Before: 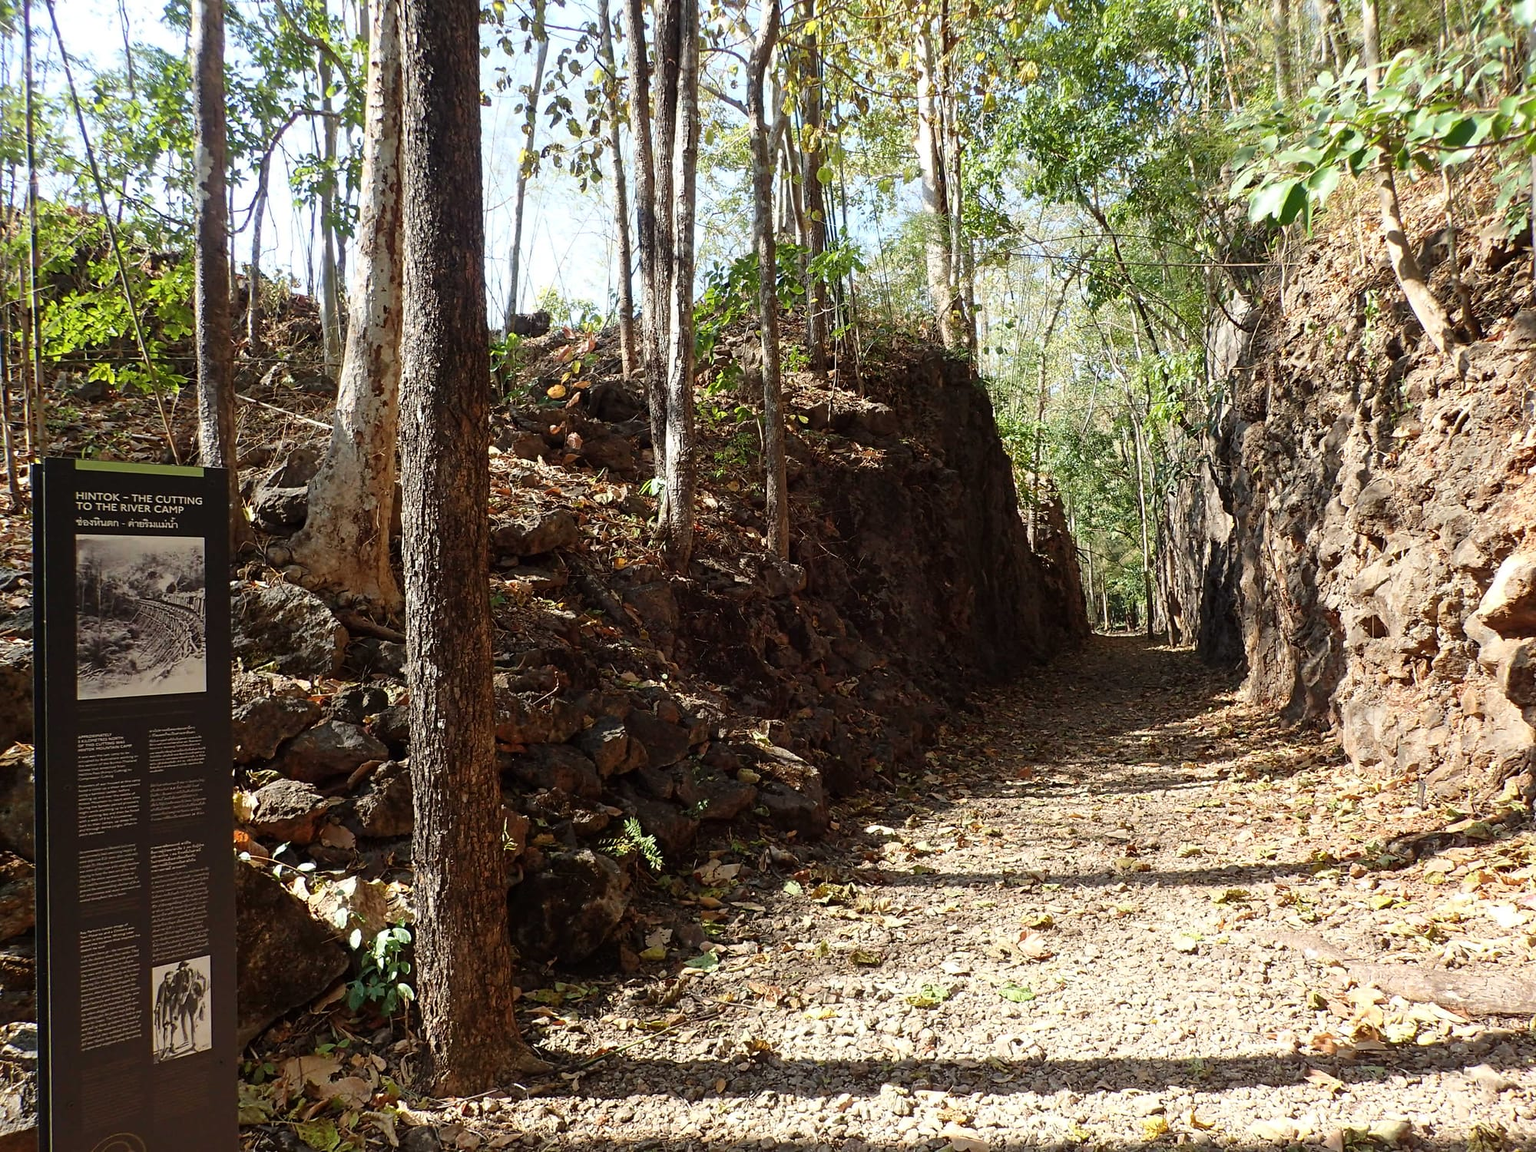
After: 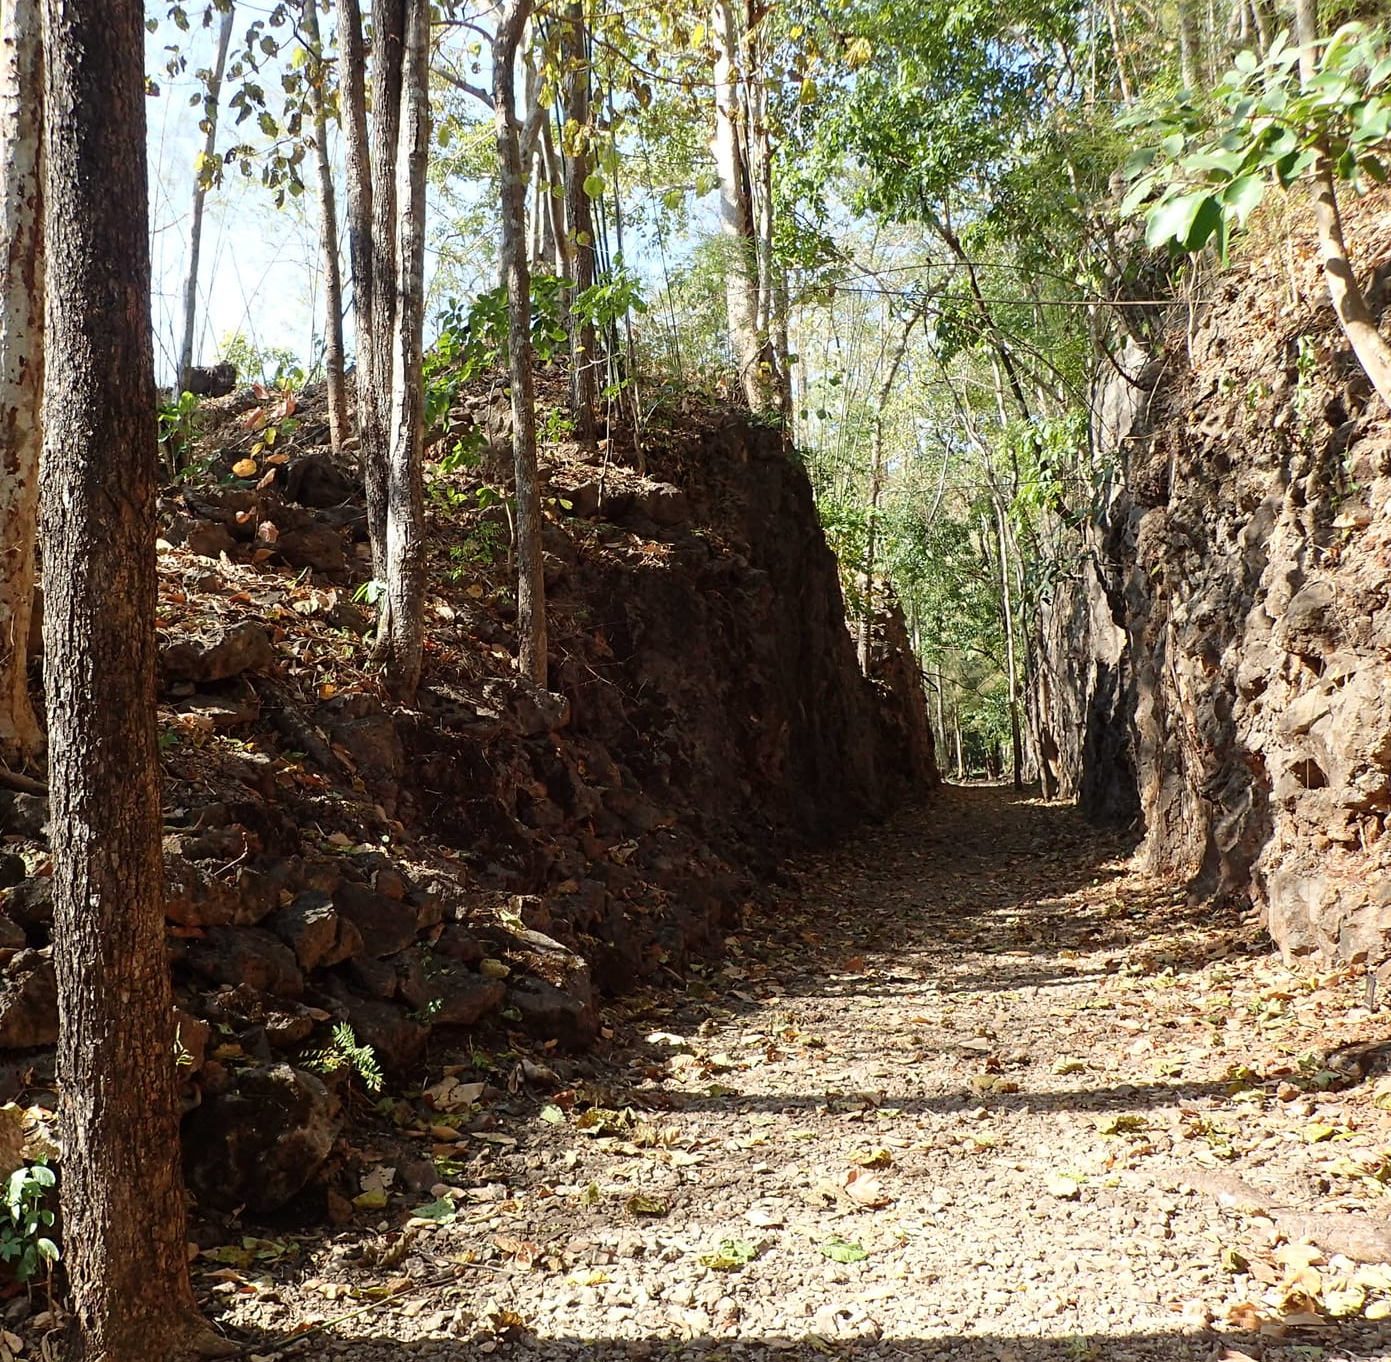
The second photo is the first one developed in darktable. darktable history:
color balance rgb: on, module defaults
crop and rotate: left 24.034%, top 2.838%, right 6.406%, bottom 6.299%
